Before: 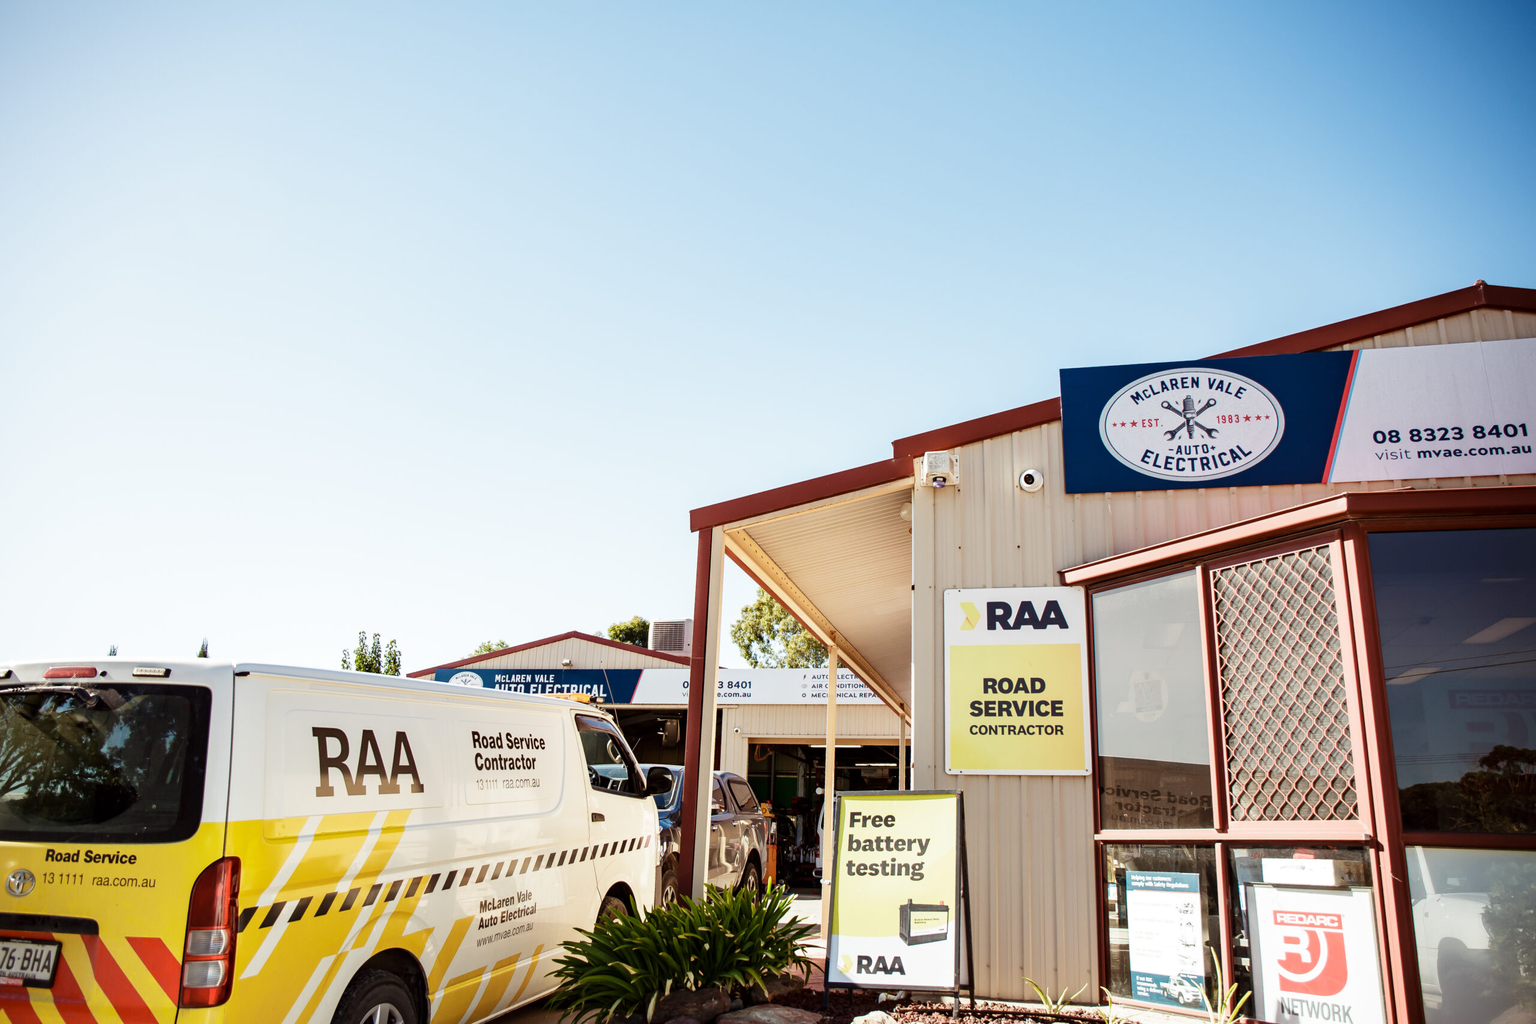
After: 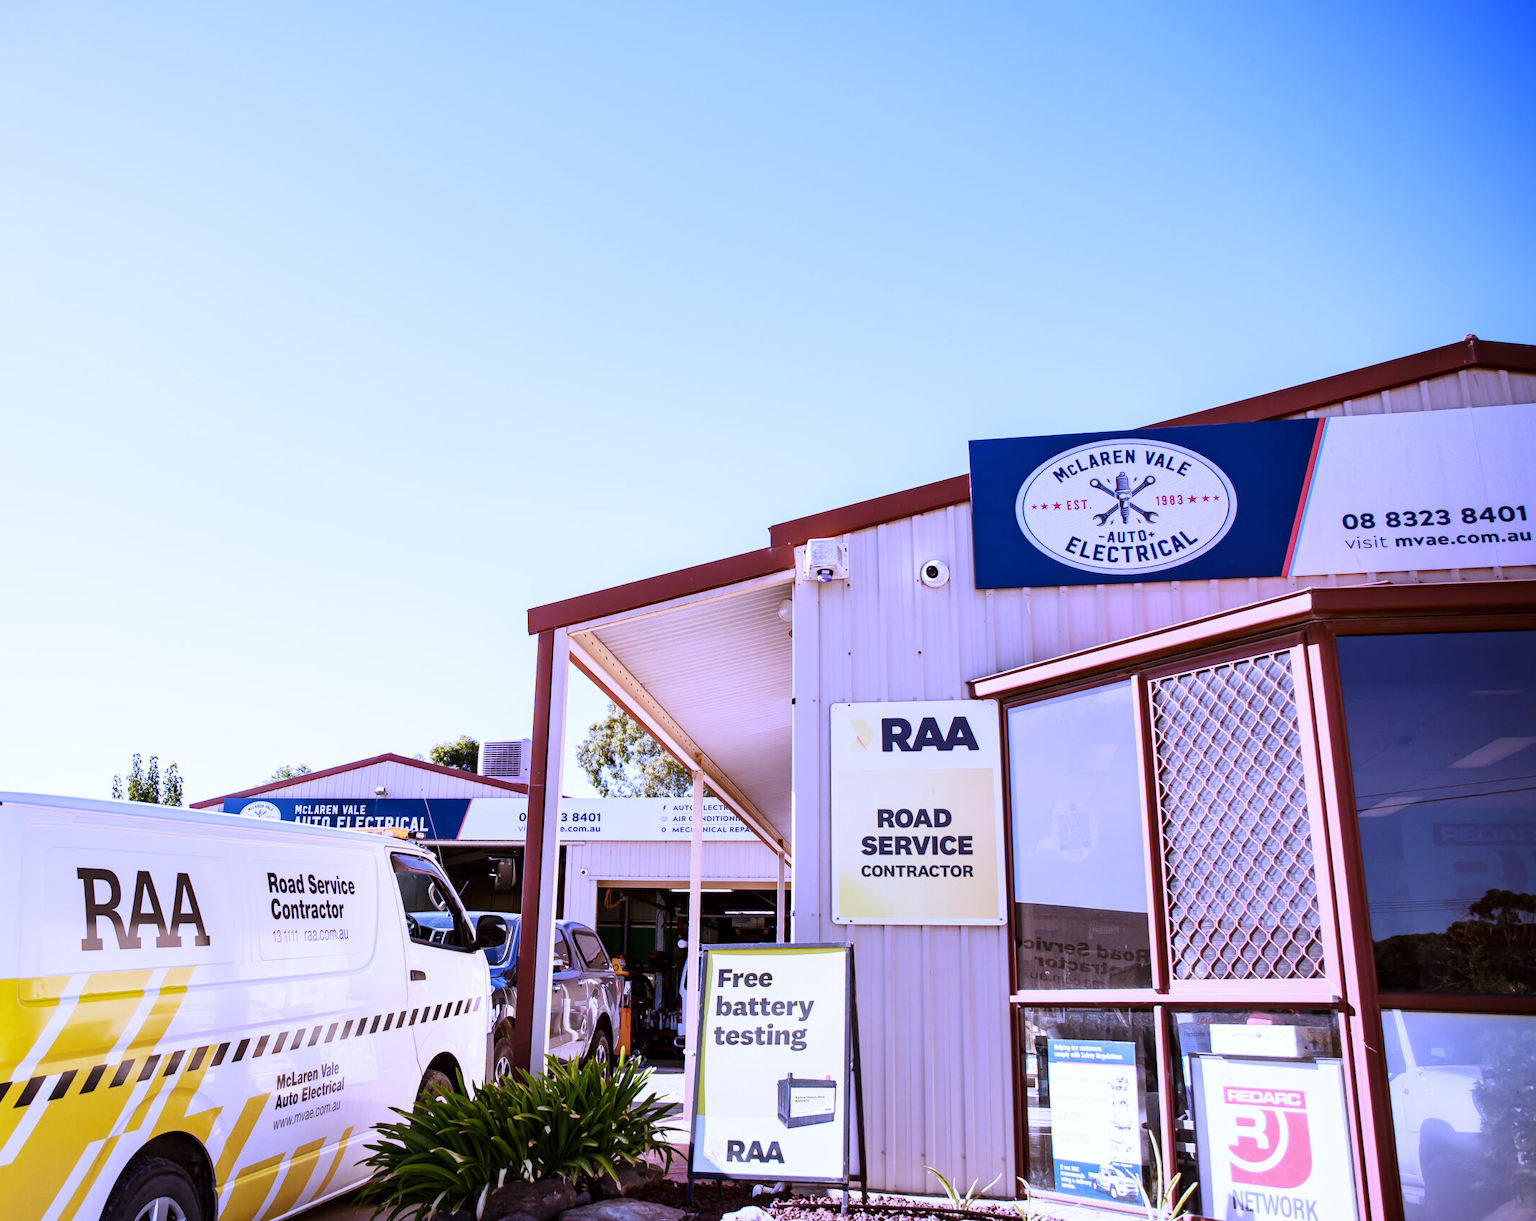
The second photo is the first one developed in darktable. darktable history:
crop: left 16.145%
white balance: red 0.98, blue 1.61
